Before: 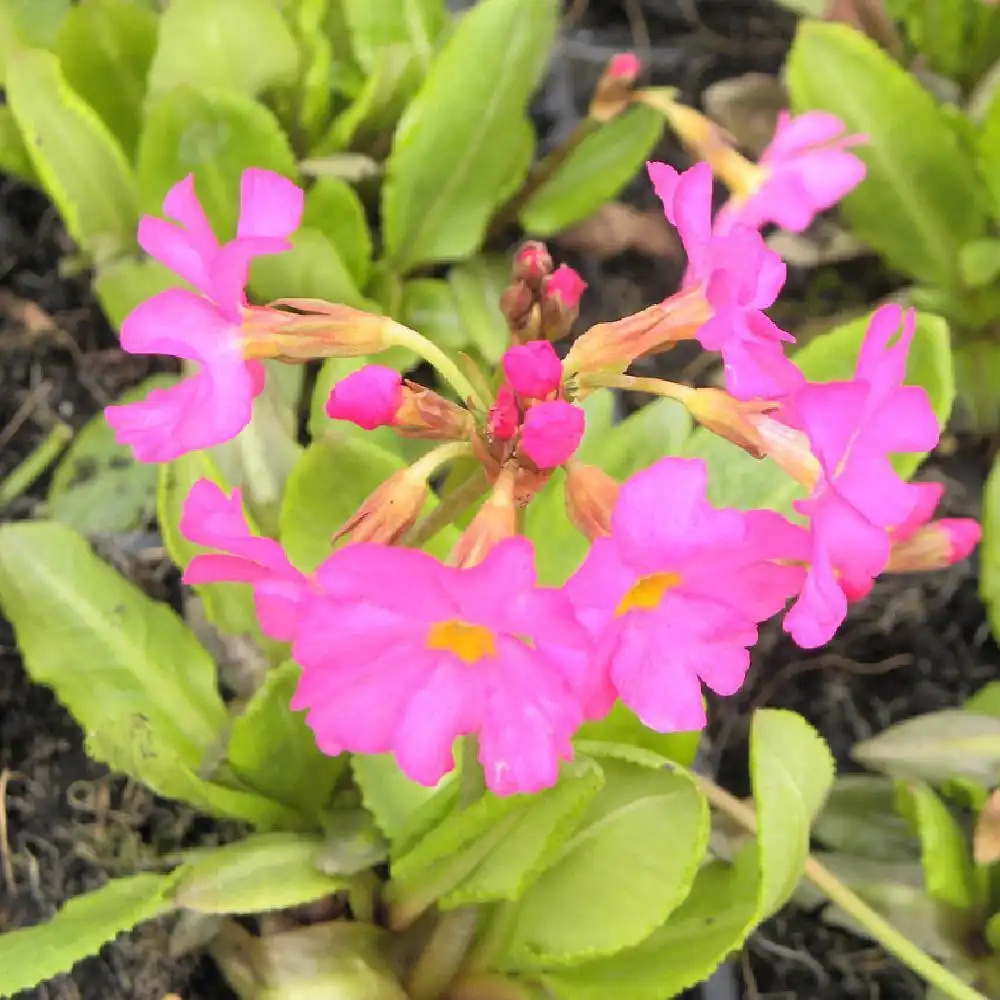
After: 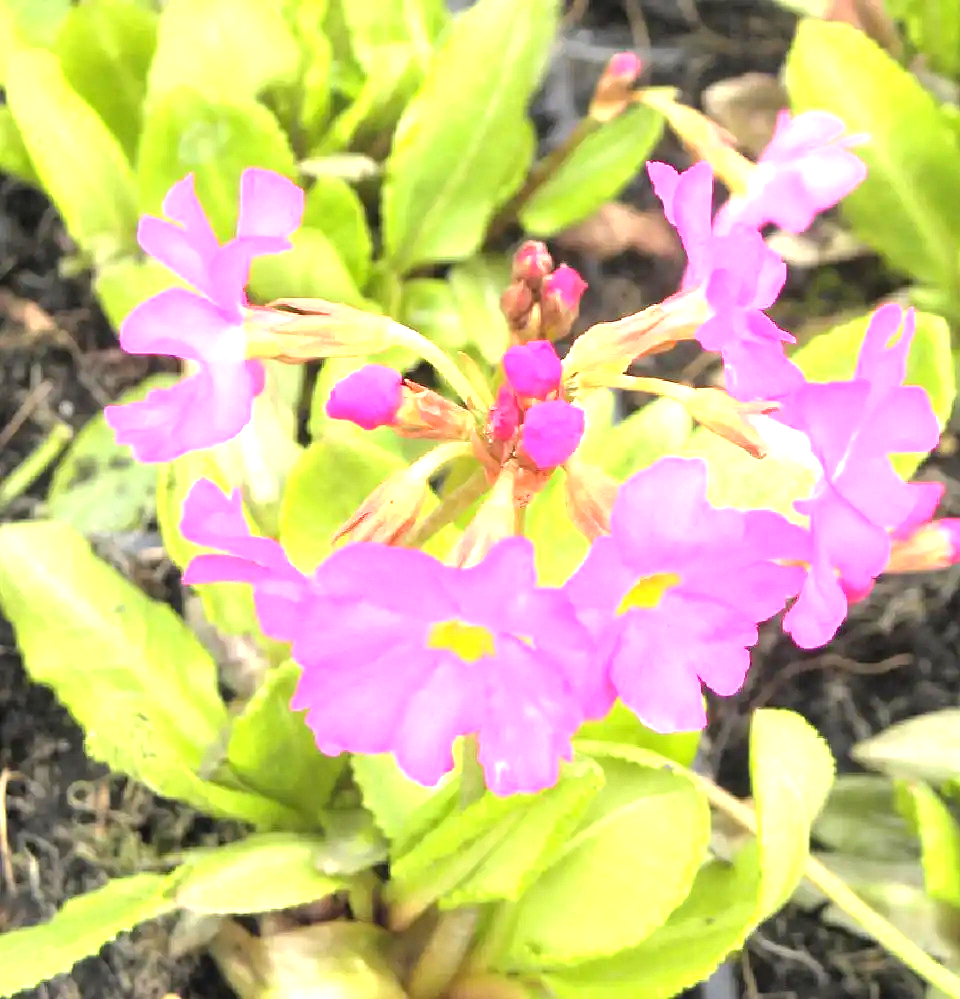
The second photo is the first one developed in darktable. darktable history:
crop: right 3.984%, bottom 0.046%
tone equalizer: edges refinement/feathering 500, mask exposure compensation -1.57 EV, preserve details no
exposure: black level correction 0, exposure 1.2 EV, compensate highlight preservation false
